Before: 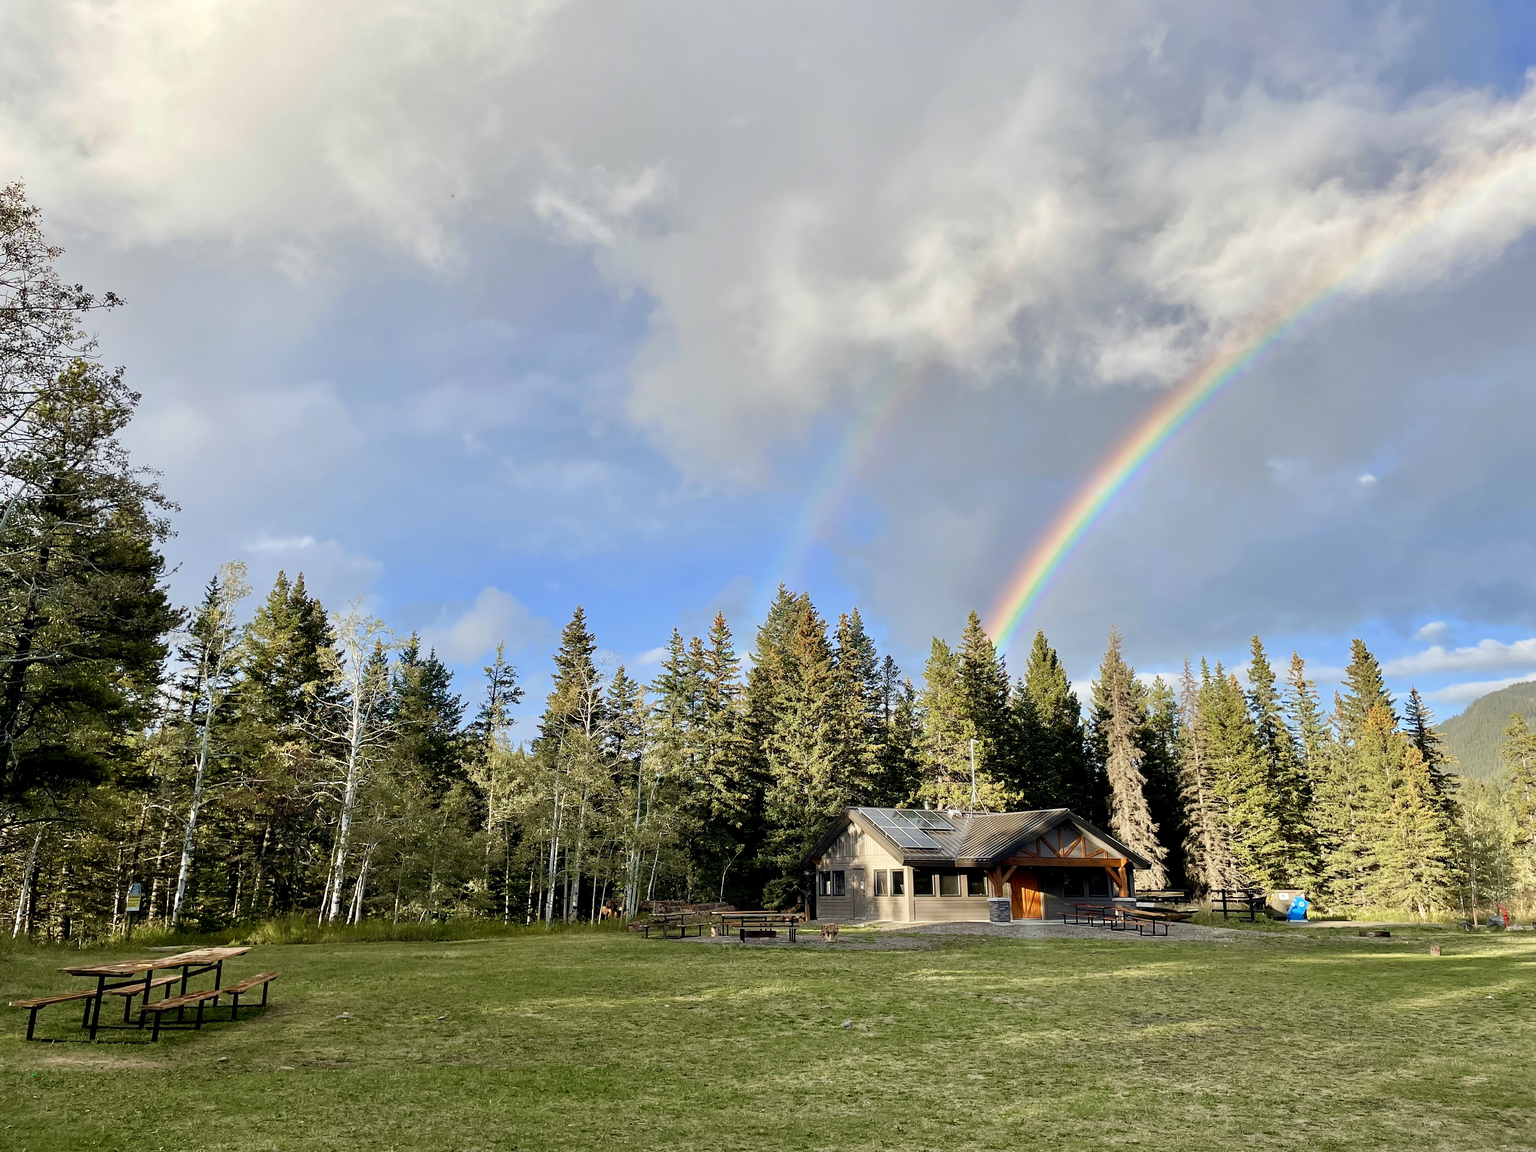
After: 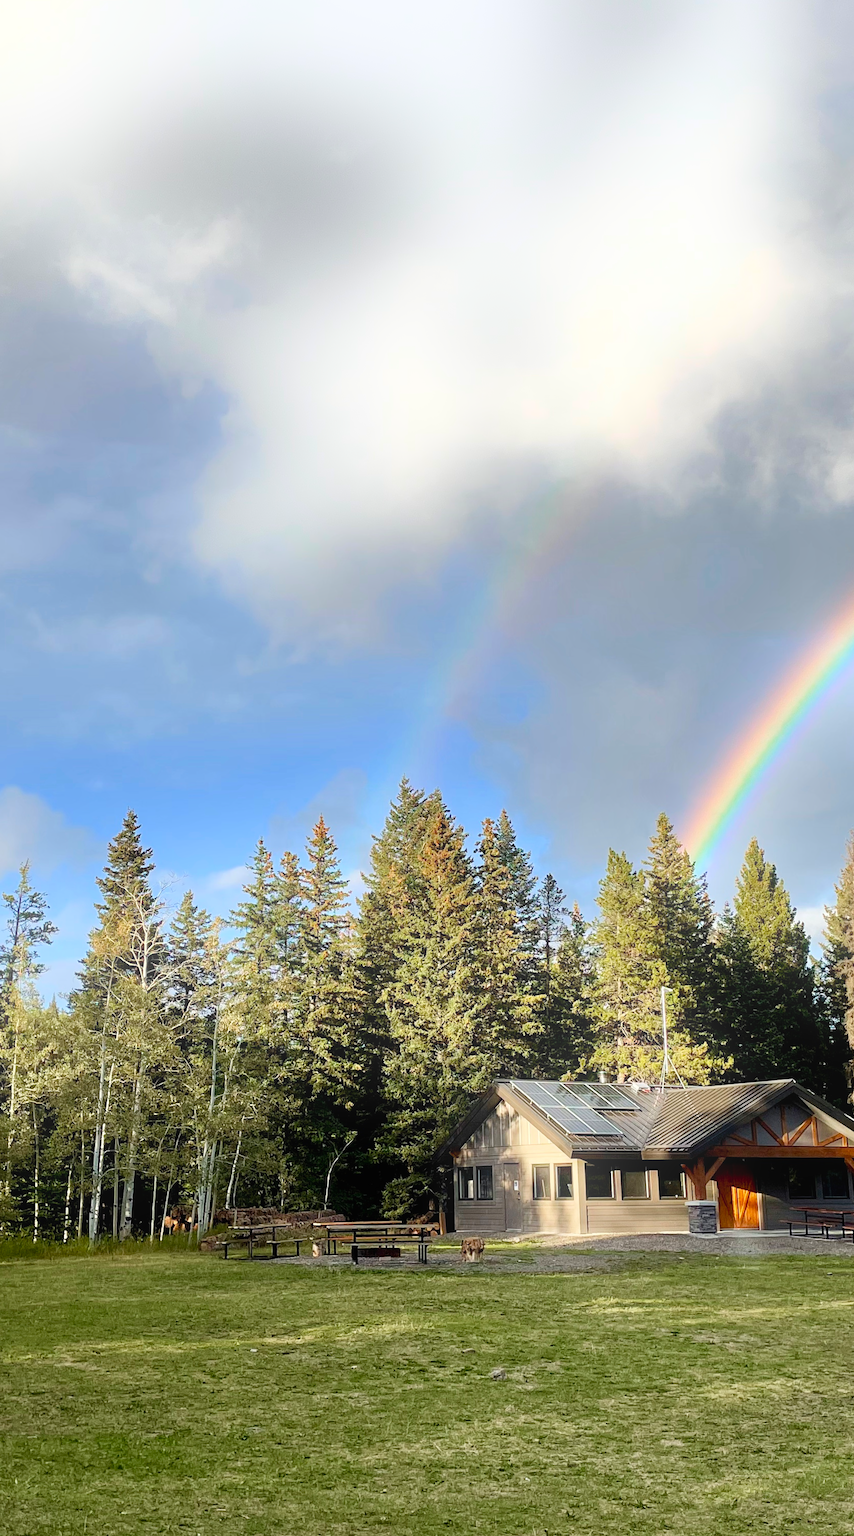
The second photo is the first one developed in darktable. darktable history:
crop: left 31.229%, right 27.105%
bloom: on, module defaults
rotate and perspective: rotation -0.45°, automatic cropping original format, crop left 0.008, crop right 0.992, crop top 0.012, crop bottom 0.988
